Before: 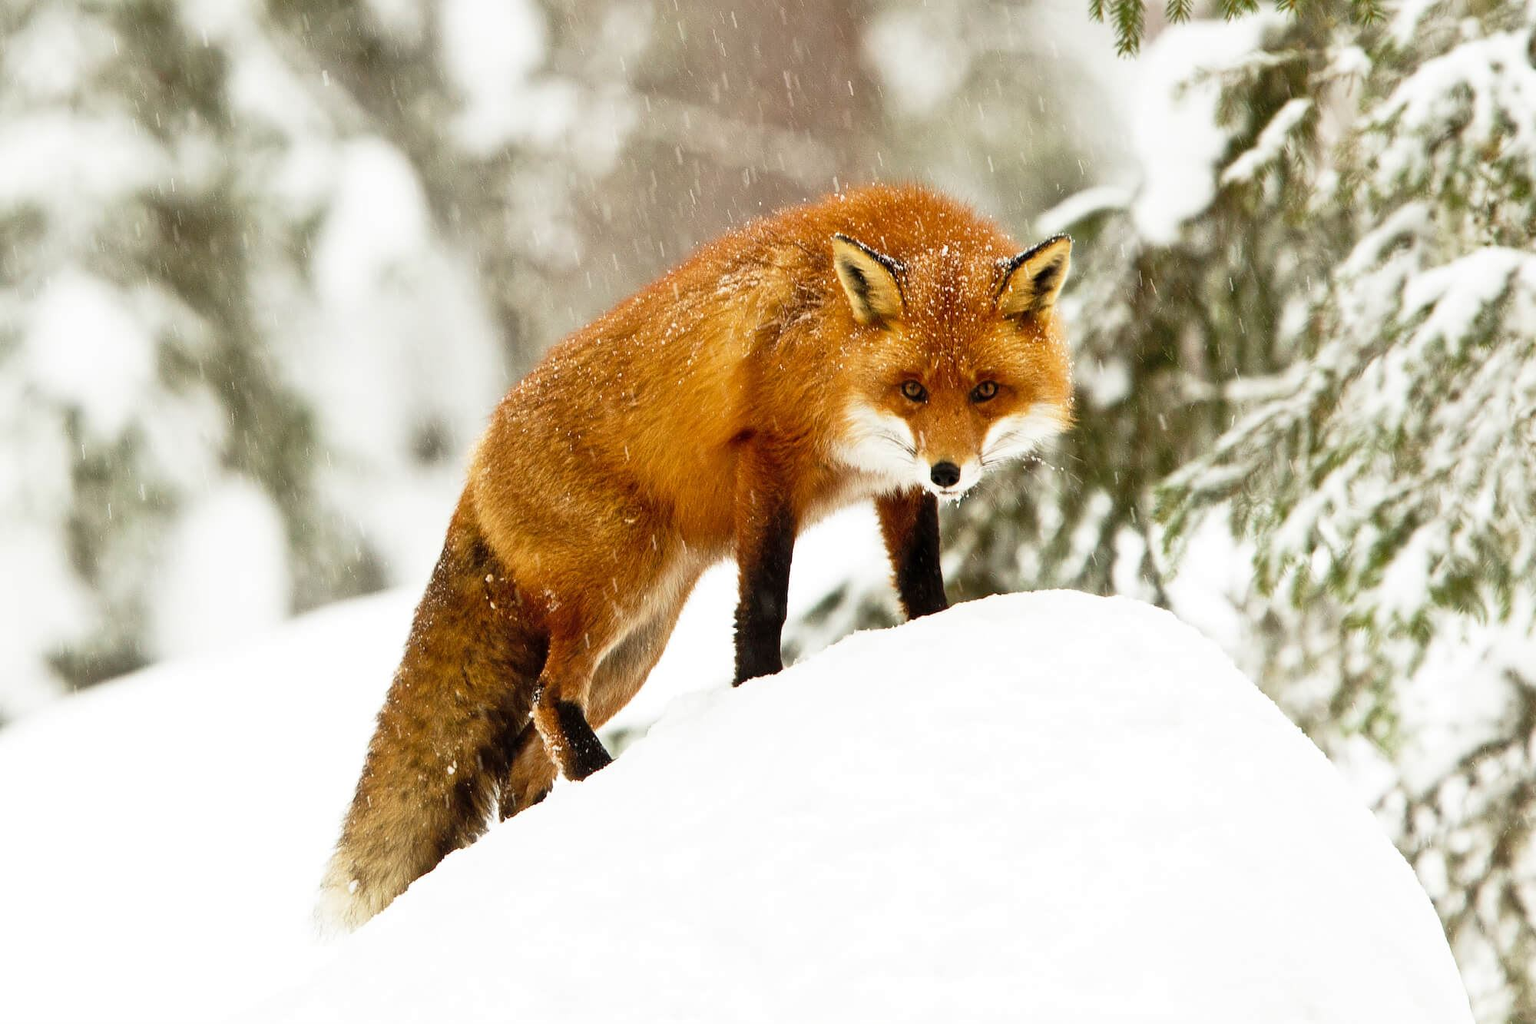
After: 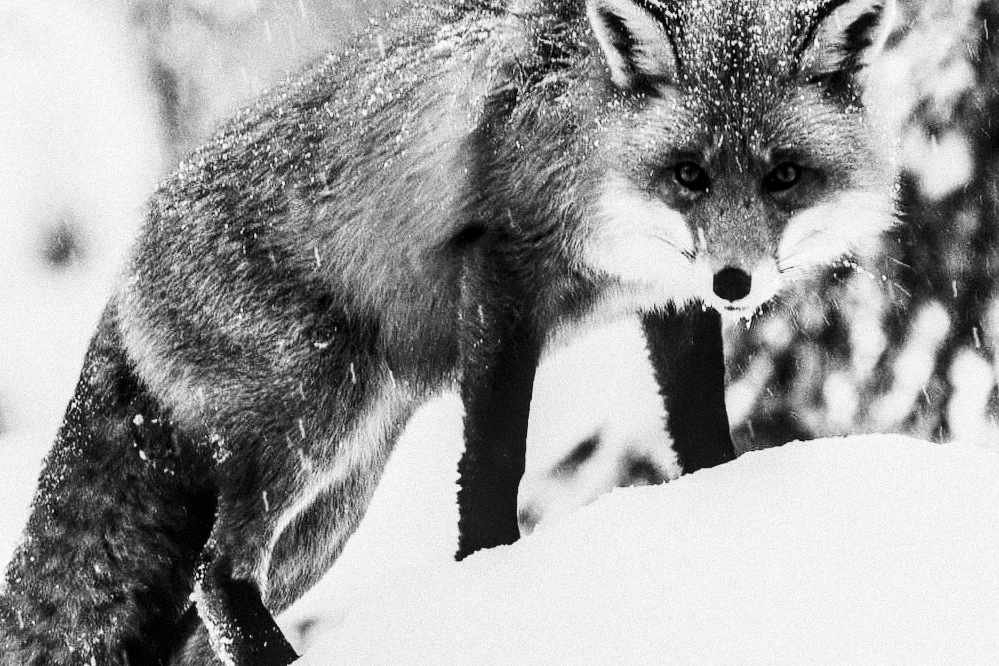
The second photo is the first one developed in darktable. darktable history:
monochrome: on, module defaults
filmic rgb: white relative exposure 3.8 EV, hardness 4.35
local contrast: detail 130%
grain: coarseness 14.49 ISO, strength 48.04%, mid-tones bias 35%
crop: left 25%, top 25%, right 25%, bottom 25%
contrast brightness saturation: contrast 0.5, saturation -0.1
